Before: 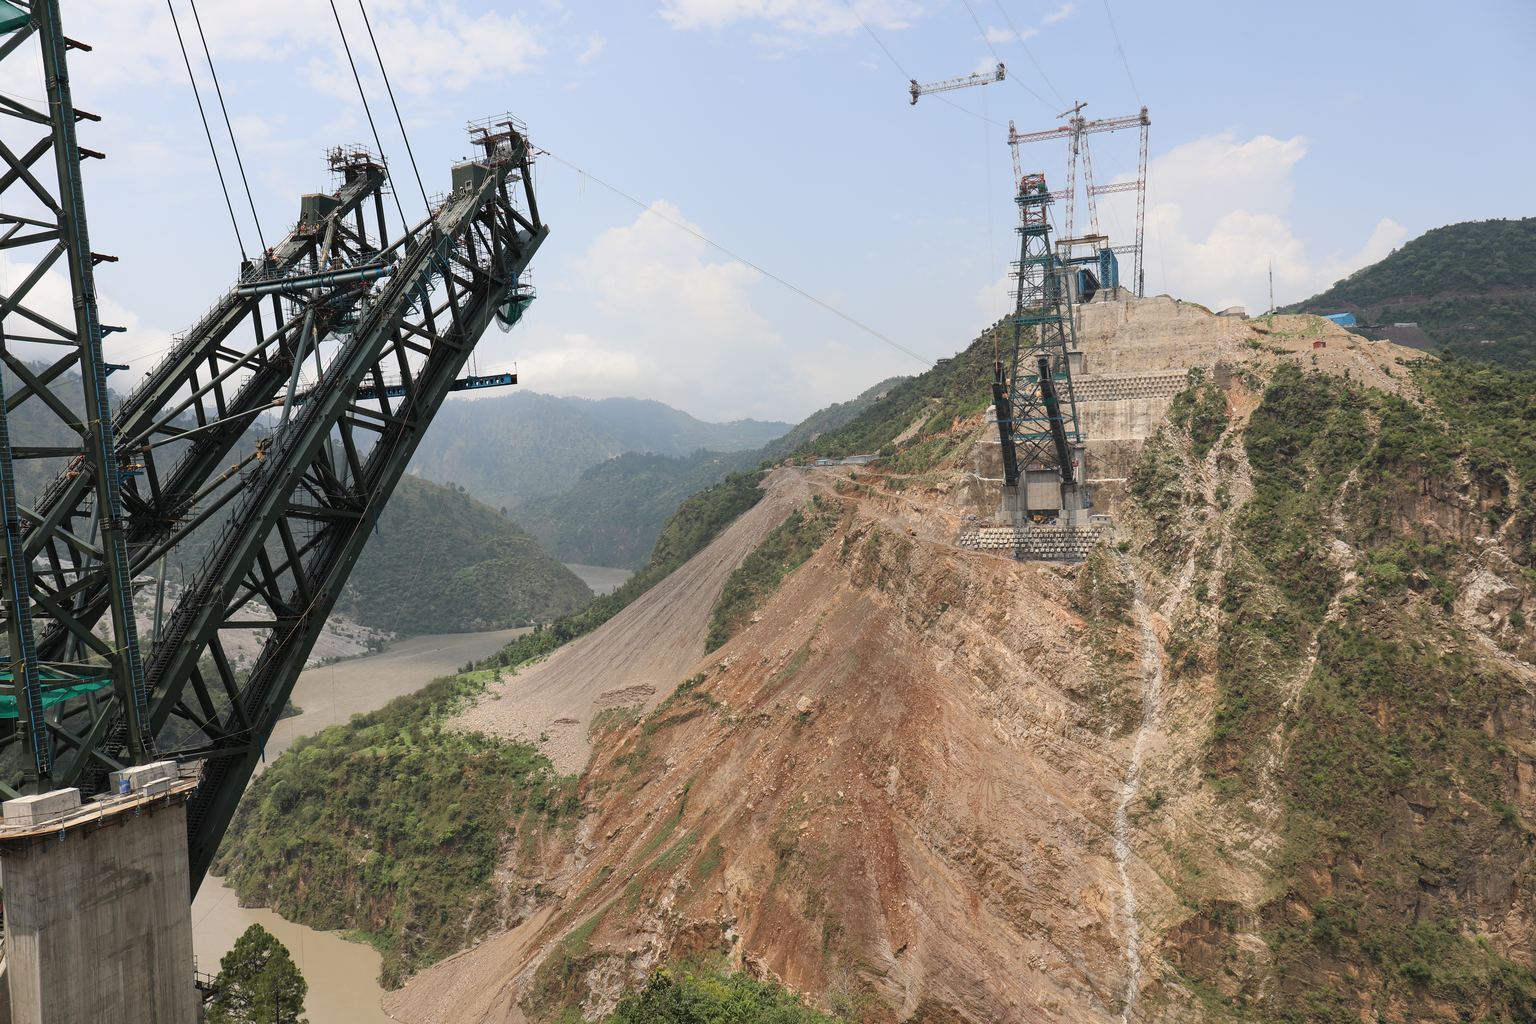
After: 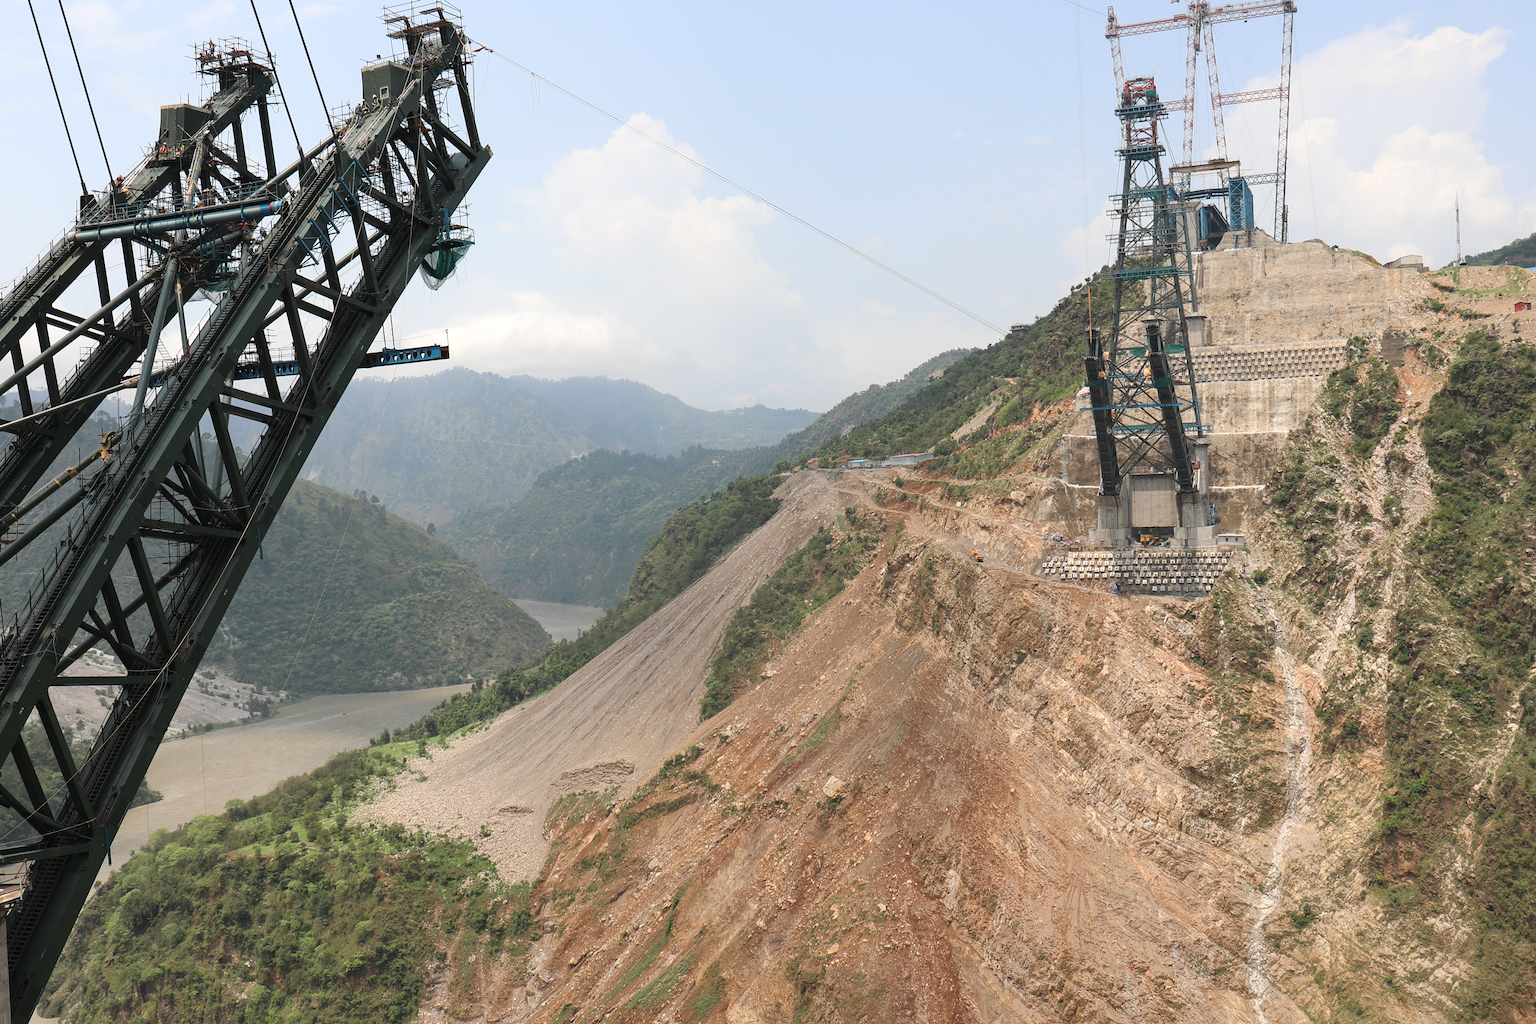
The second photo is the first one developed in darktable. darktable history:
crop and rotate: left 11.831%, top 11.346%, right 13.429%, bottom 13.899%
white balance: red 1, blue 1
exposure: exposure 0.2 EV, compensate highlight preservation false
